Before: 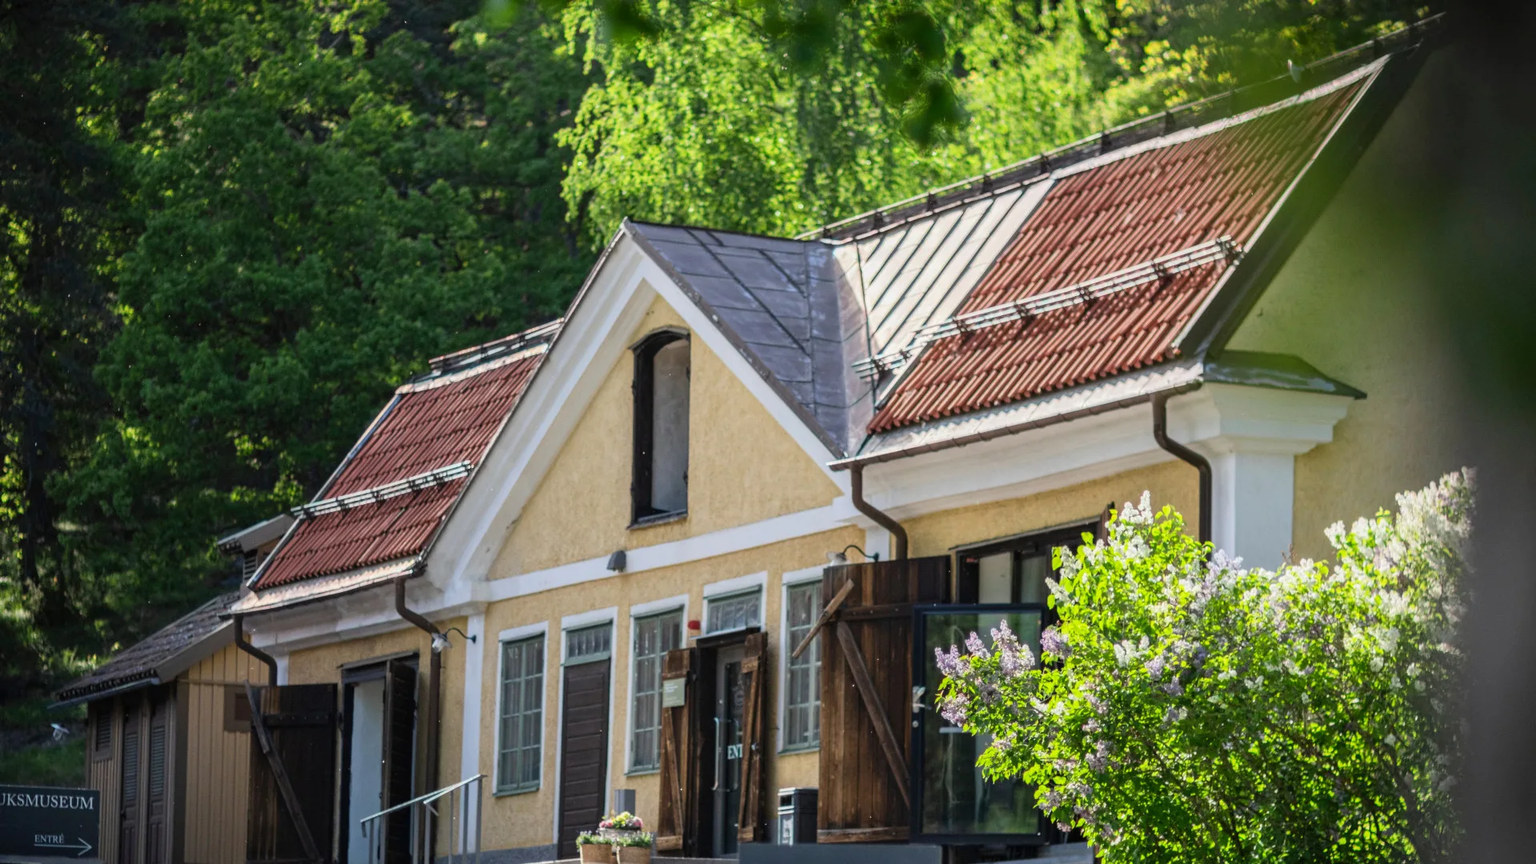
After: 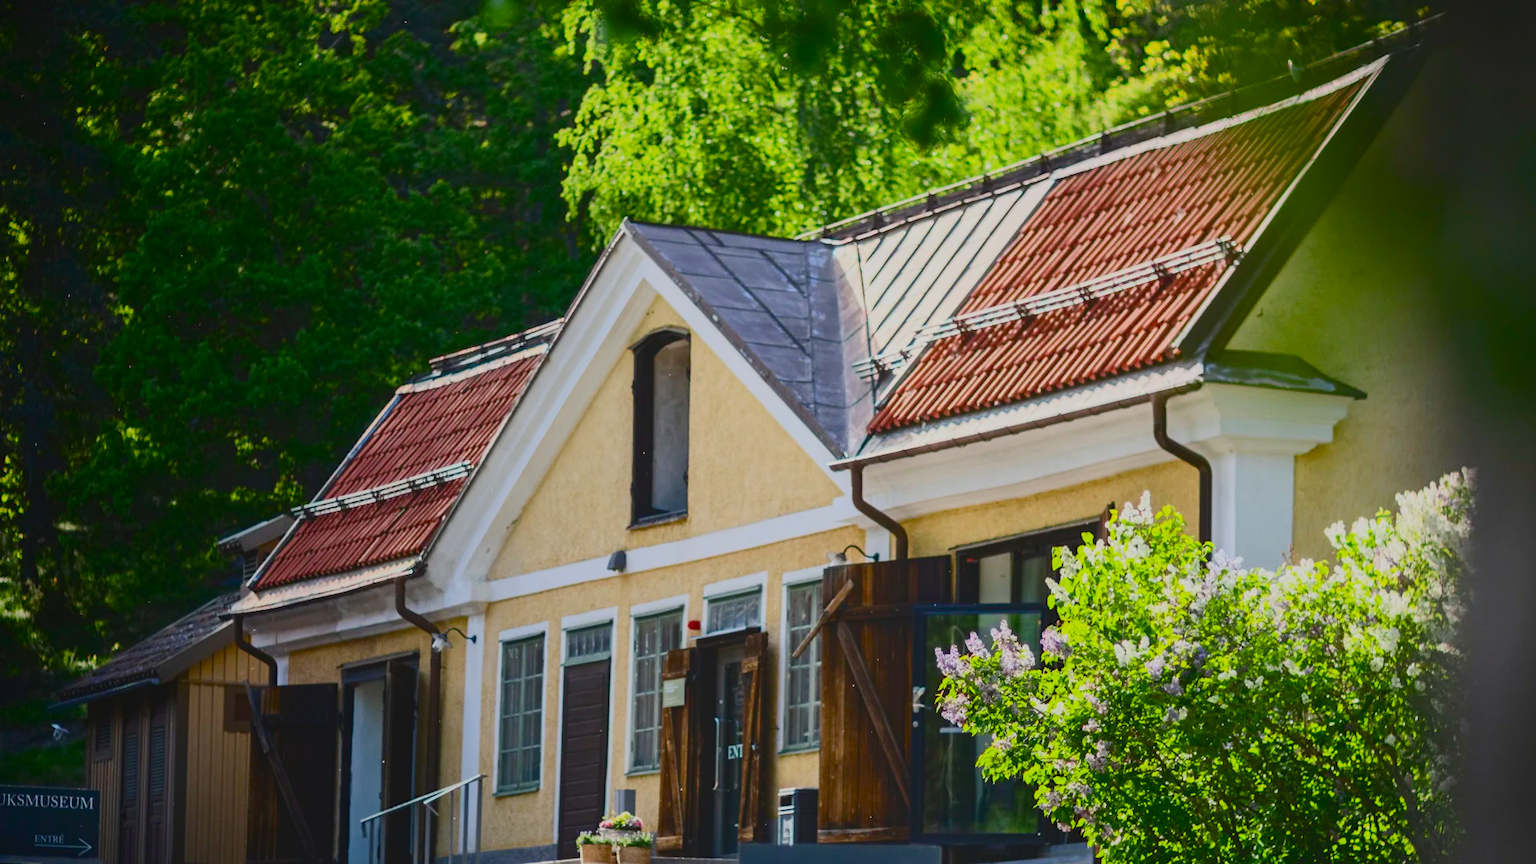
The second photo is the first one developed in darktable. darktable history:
contrast brightness saturation: contrast 0.28
local contrast: detail 69%
color balance rgb: perceptual saturation grading › global saturation 35%, perceptual saturation grading › highlights -30%, perceptual saturation grading › shadows 35%, perceptual brilliance grading › global brilliance 3%, perceptual brilliance grading › highlights -3%, perceptual brilliance grading › shadows 3%
